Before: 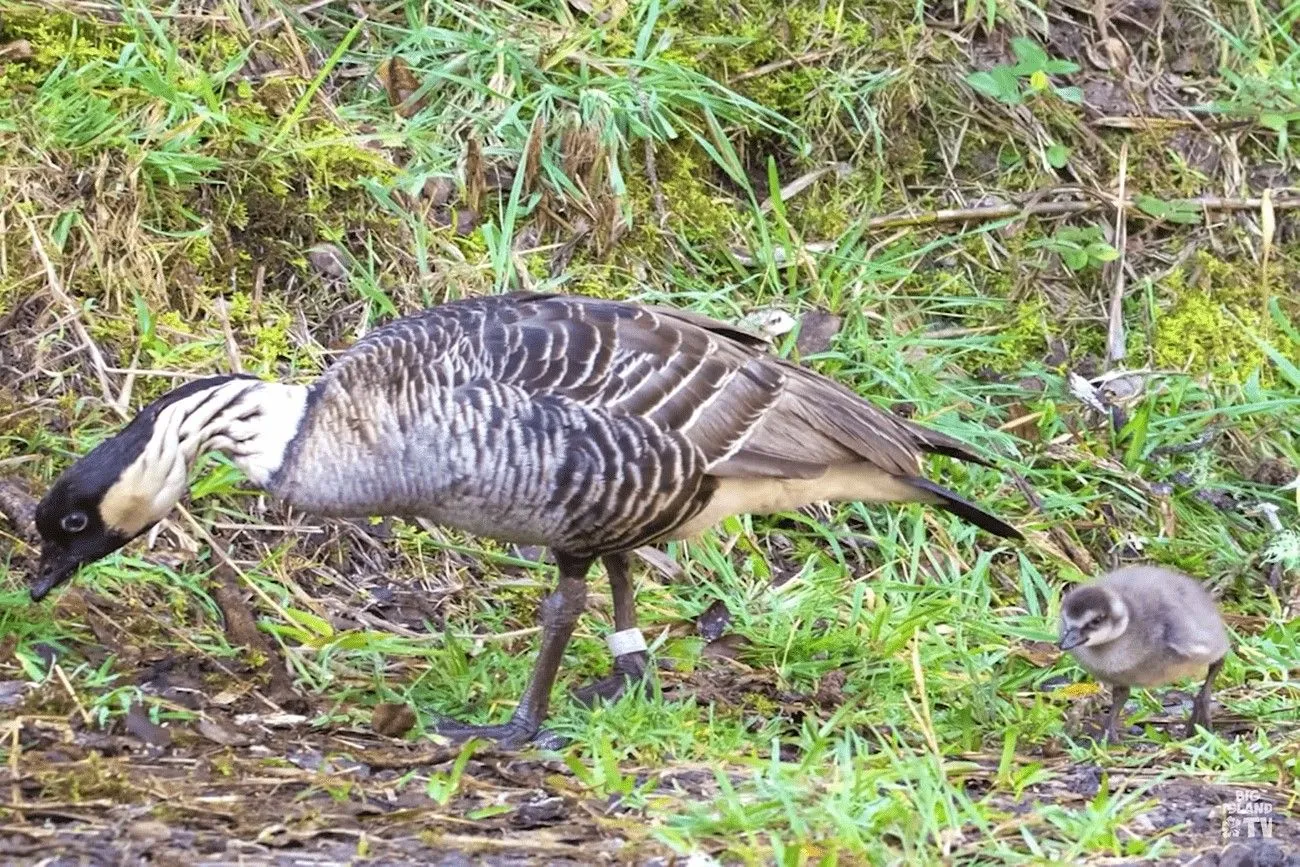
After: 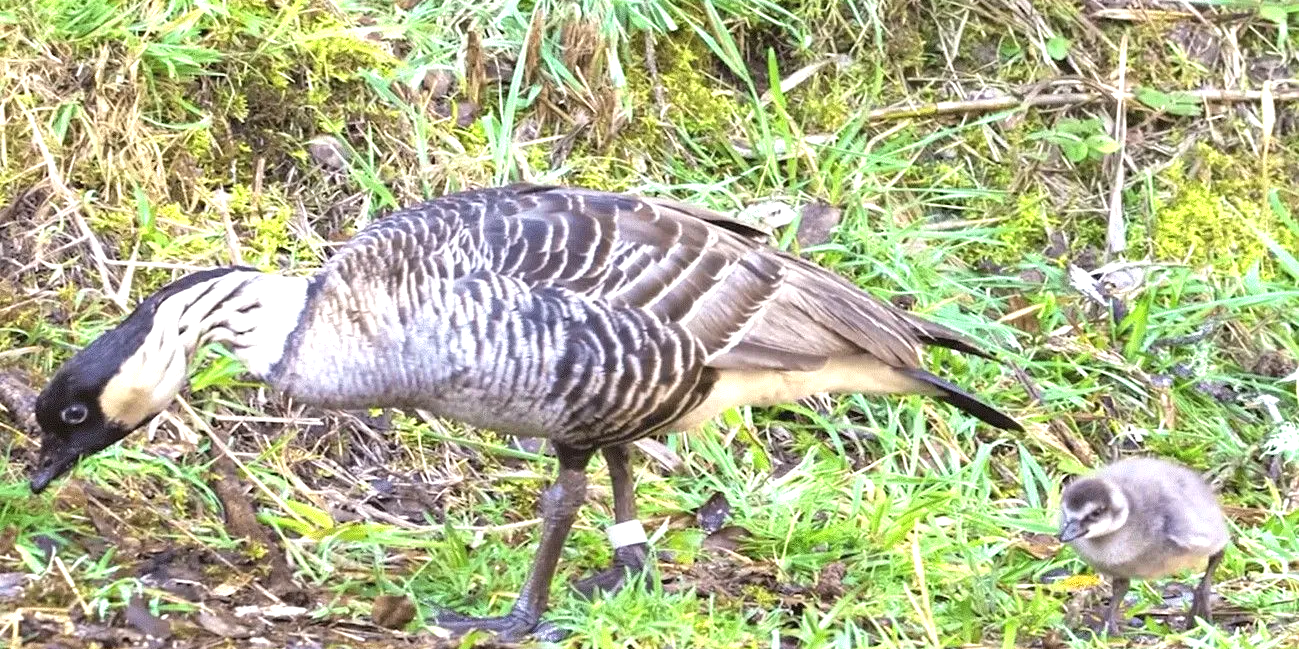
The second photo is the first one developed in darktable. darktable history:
exposure: black level correction 0, exposure 0.703 EV, compensate highlight preservation false
crop and rotate: top 12.558%, bottom 12.552%
